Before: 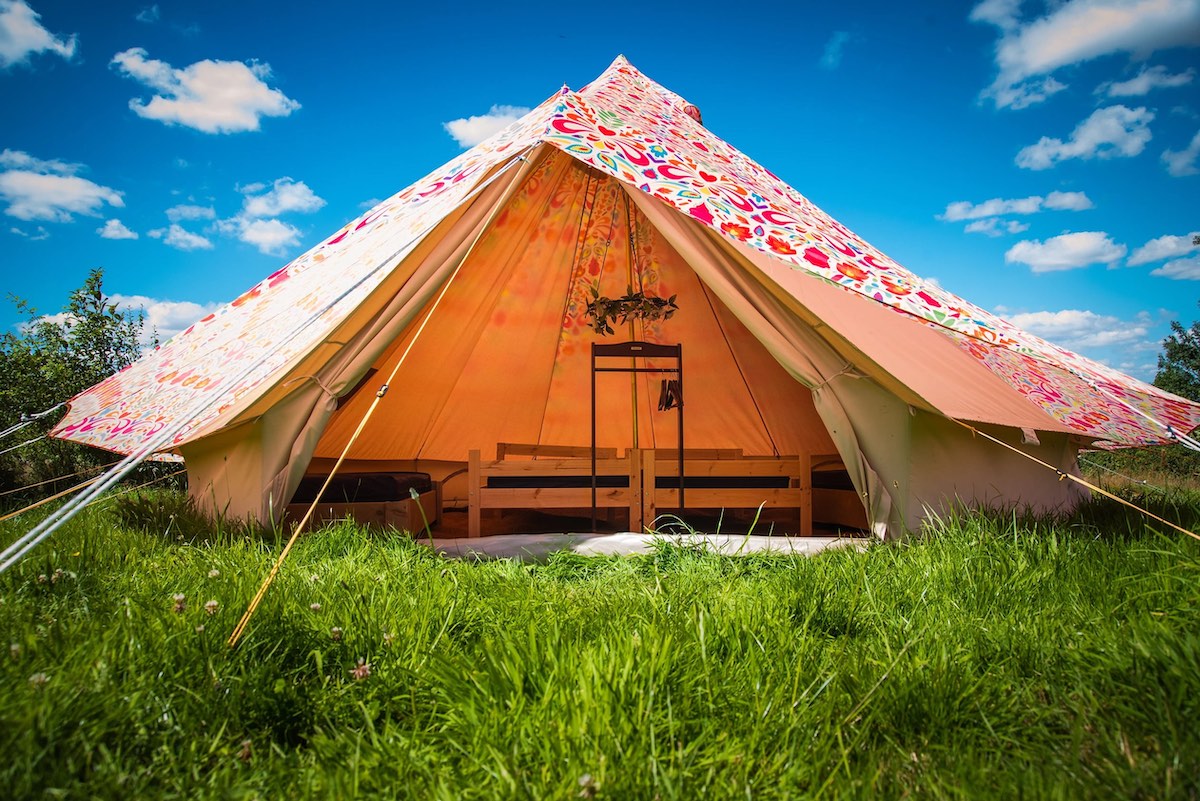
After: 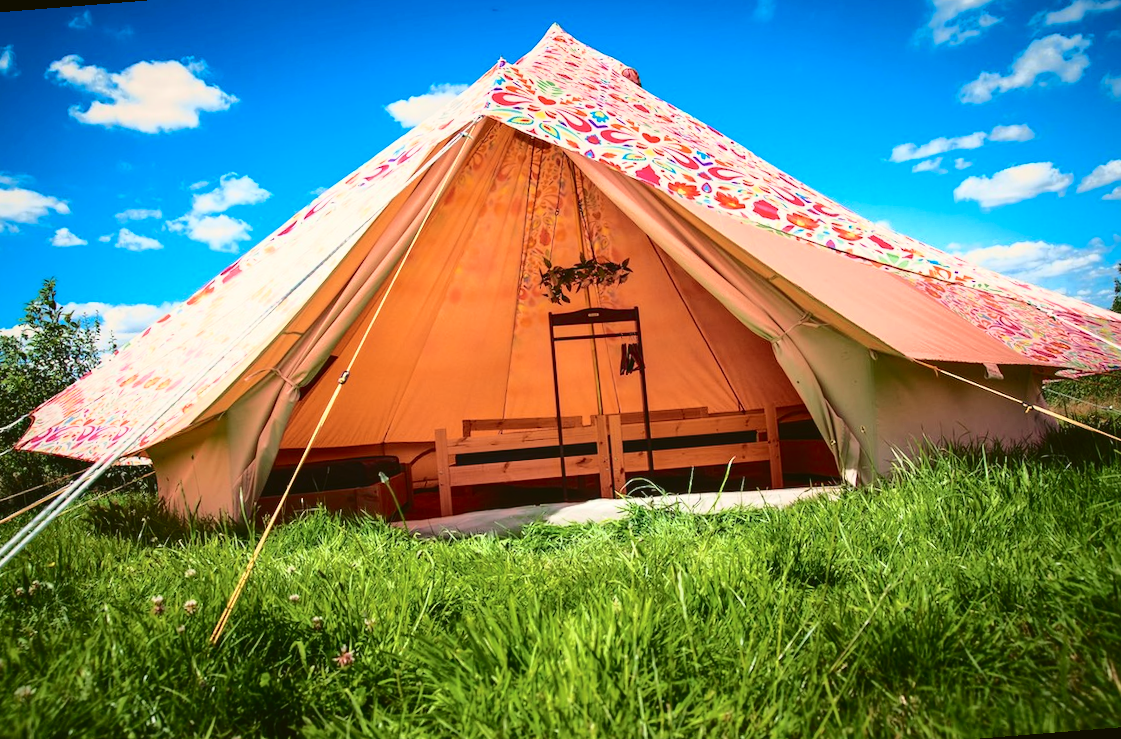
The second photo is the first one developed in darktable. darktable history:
rotate and perspective: rotation -4.57°, crop left 0.054, crop right 0.944, crop top 0.087, crop bottom 0.914
tone curve: curves: ch0 [(0, 0.039) (0.194, 0.159) (0.469, 0.544) (0.693, 0.77) (0.751, 0.871) (1, 1)]; ch1 [(0, 0) (0.508, 0.506) (0.547, 0.563) (0.592, 0.631) (0.715, 0.706) (1, 1)]; ch2 [(0, 0) (0.243, 0.175) (0.362, 0.301) (0.492, 0.515) (0.544, 0.557) (0.595, 0.612) (0.631, 0.641) (1, 1)], color space Lab, independent channels, preserve colors none
